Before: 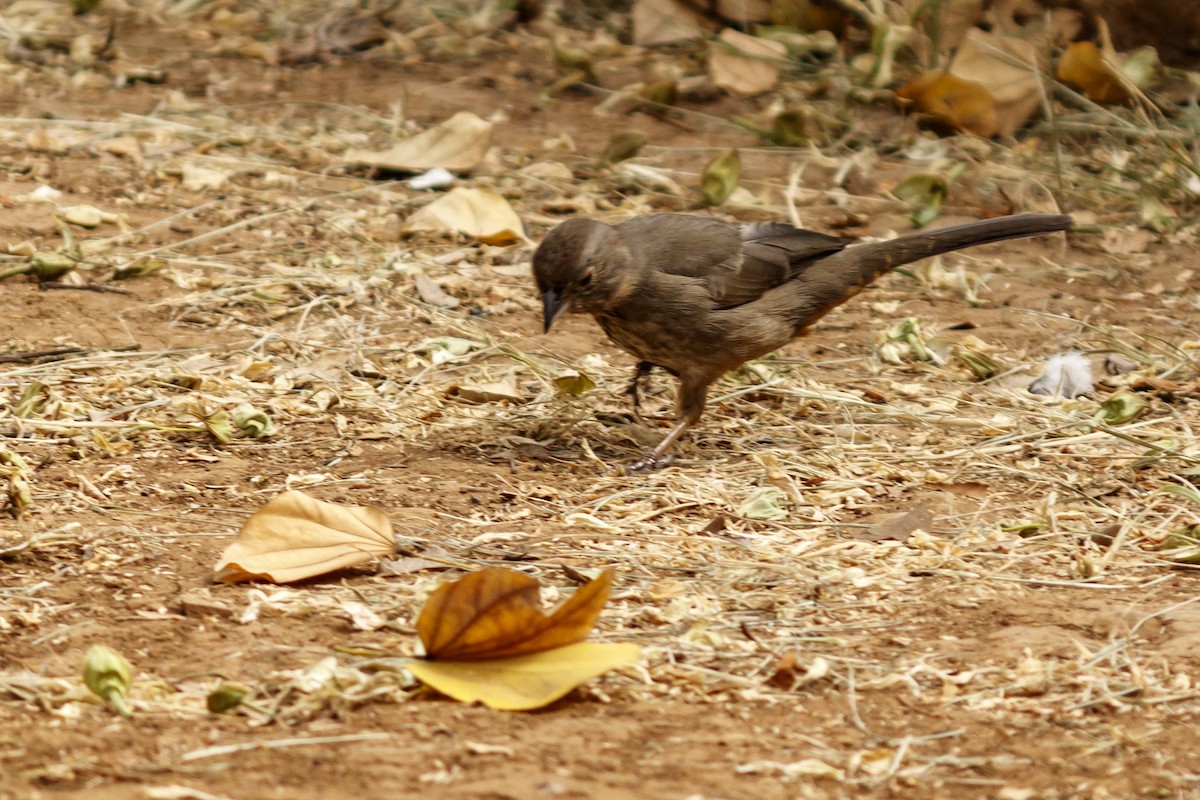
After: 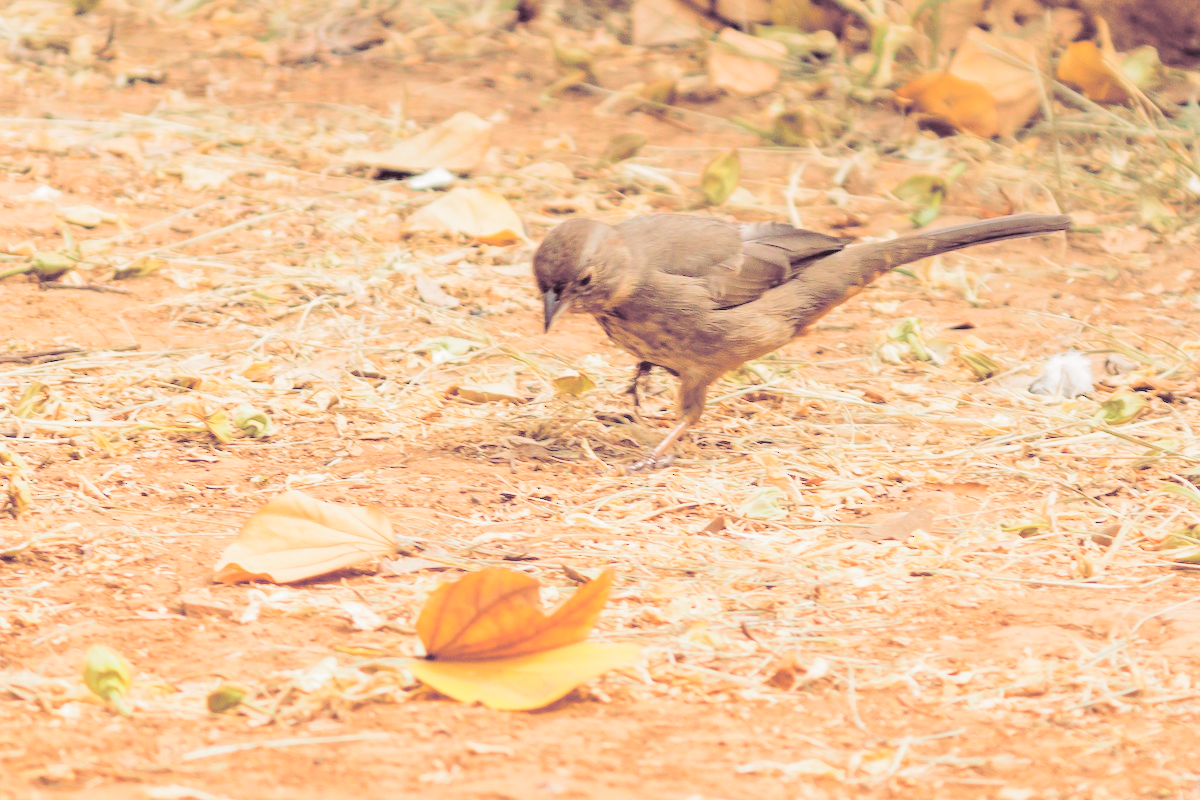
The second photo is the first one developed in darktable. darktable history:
contrast brightness saturation: brightness 1
split-toning: shadows › hue 316.8°, shadows › saturation 0.47, highlights › hue 201.6°, highlights › saturation 0, balance -41.97, compress 28.01%
